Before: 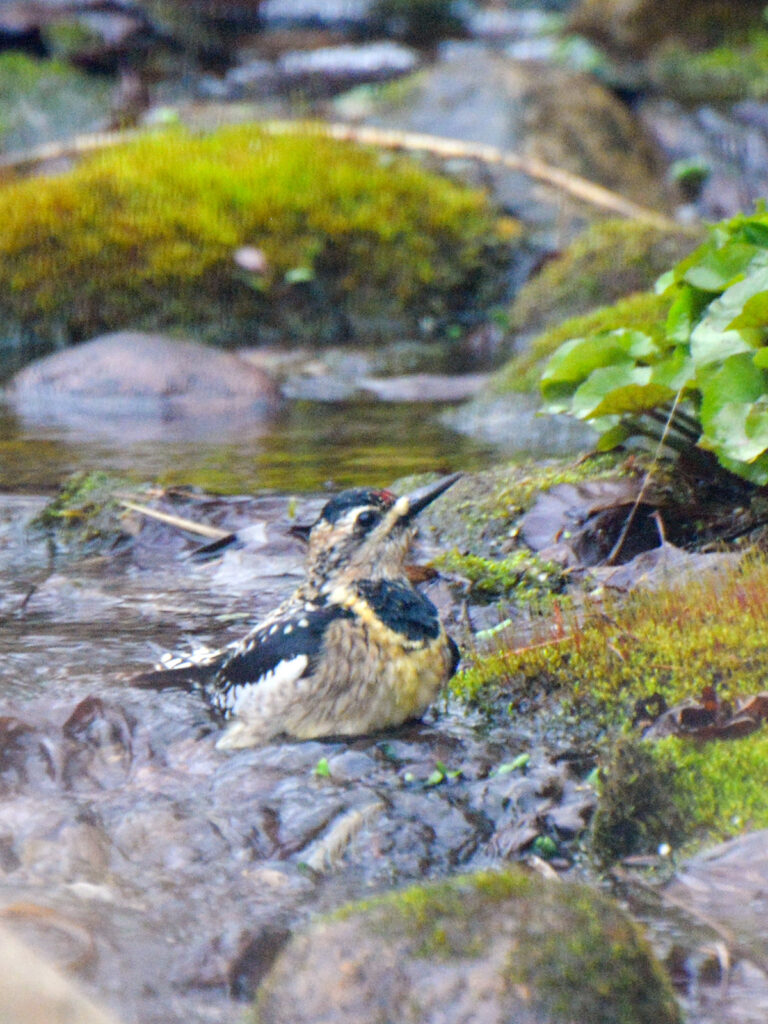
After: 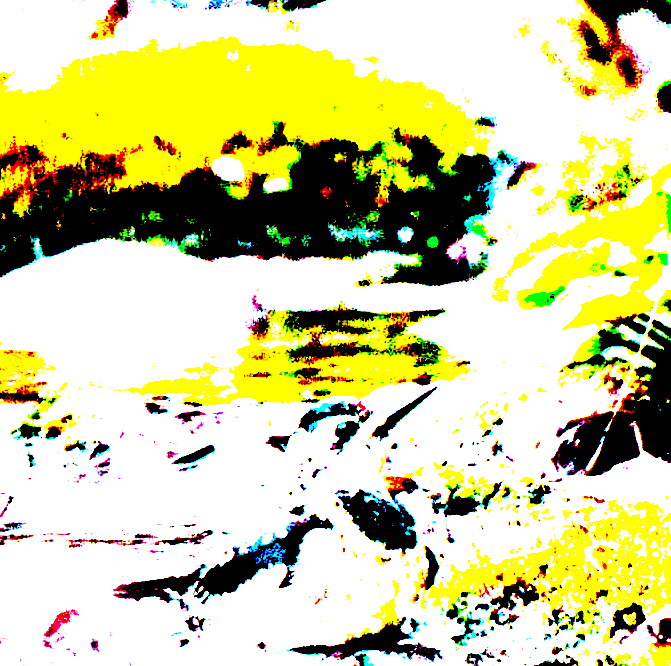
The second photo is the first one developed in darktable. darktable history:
exposure: black level correction 0.099, exposure 3.063 EV, compensate highlight preservation false
crop: left 2.959%, top 8.853%, right 9.624%, bottom 26.021%
color correction: highlights a* 9.16, highlights b* 8.89, shadows a* 39.24, shadows b* 39.39, saturation 0.803
